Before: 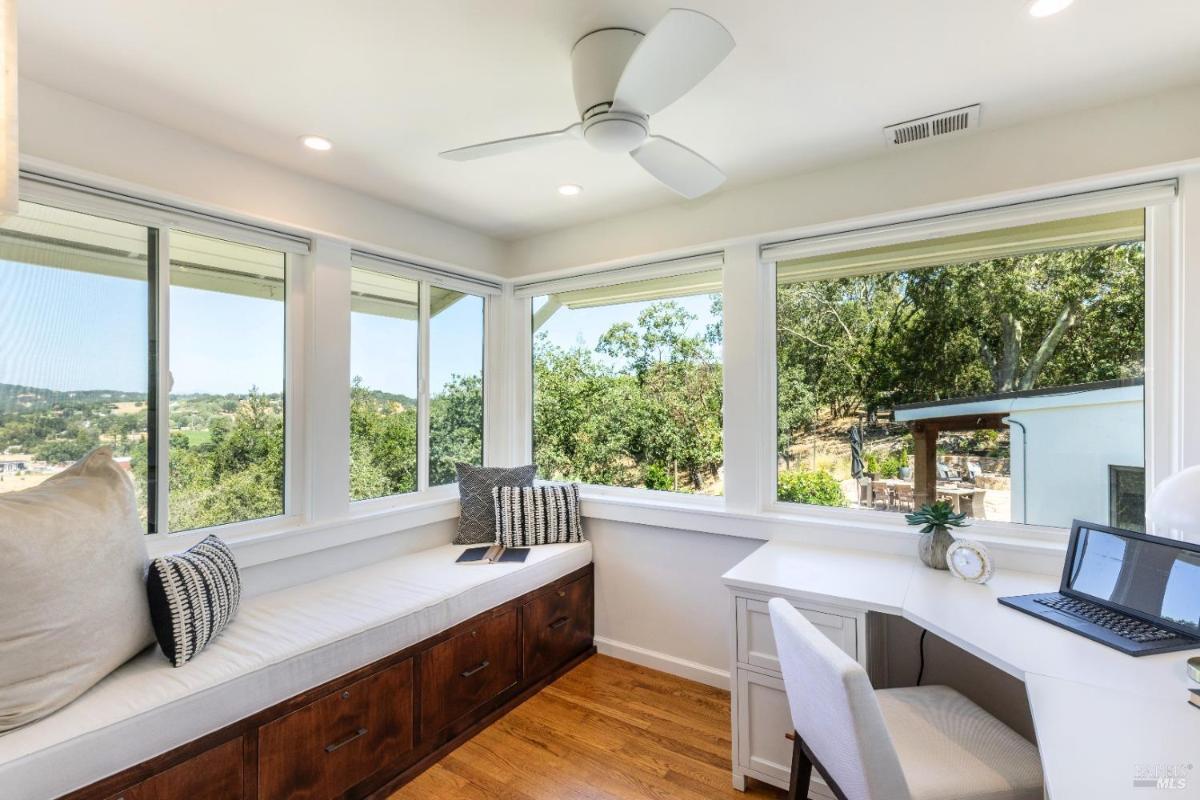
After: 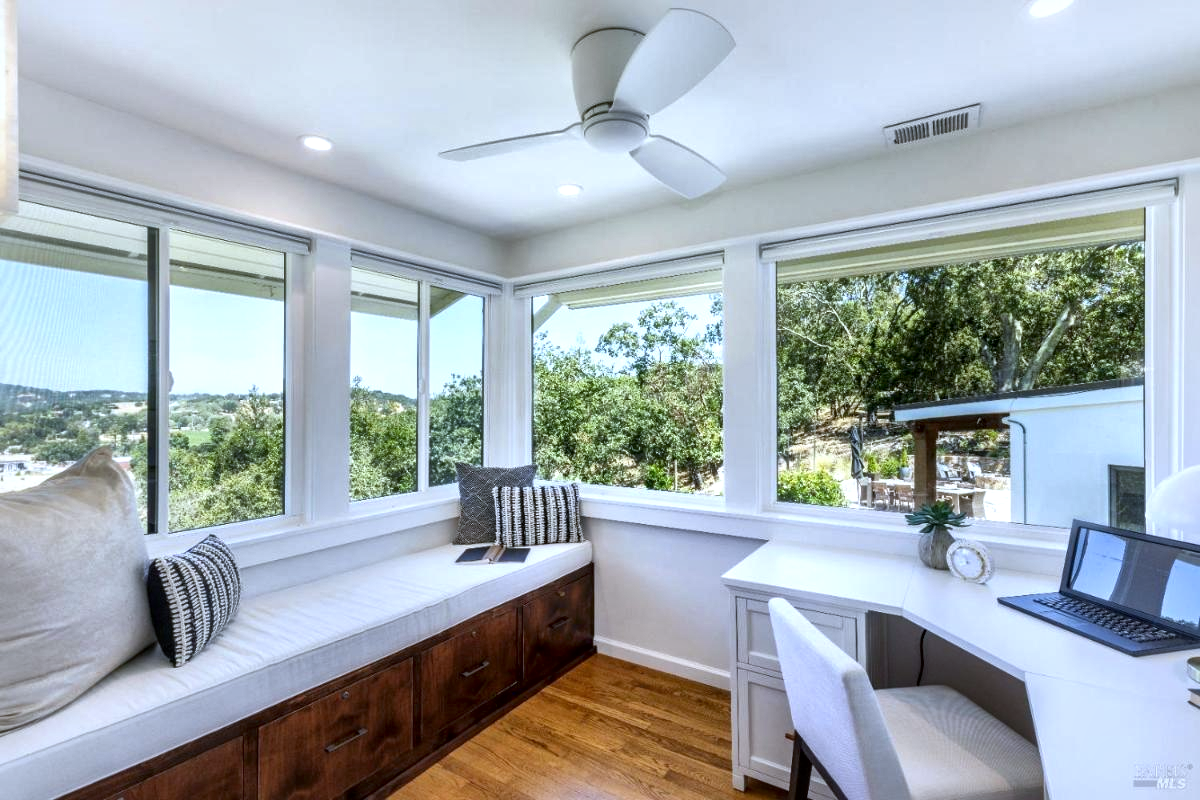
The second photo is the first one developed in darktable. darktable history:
local contrast: mode bilateral grid, contrast 20, coarseness 50, detail 179%, midtone range 0.2
white balance: red 0.926, green 1.003, blue 1.133
